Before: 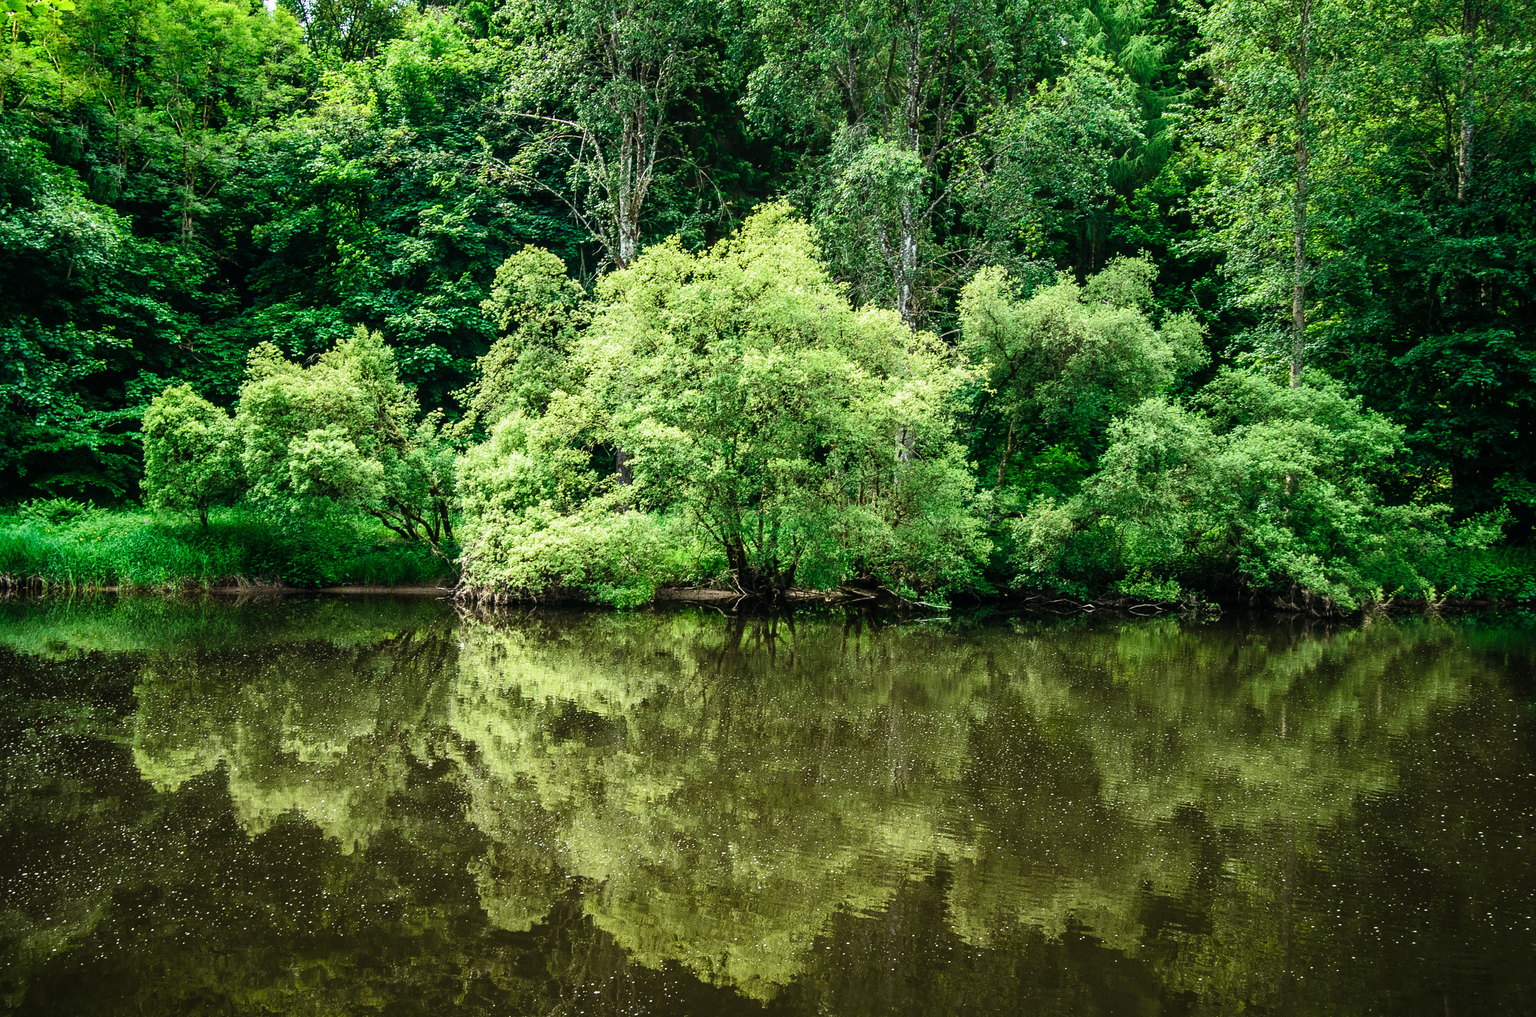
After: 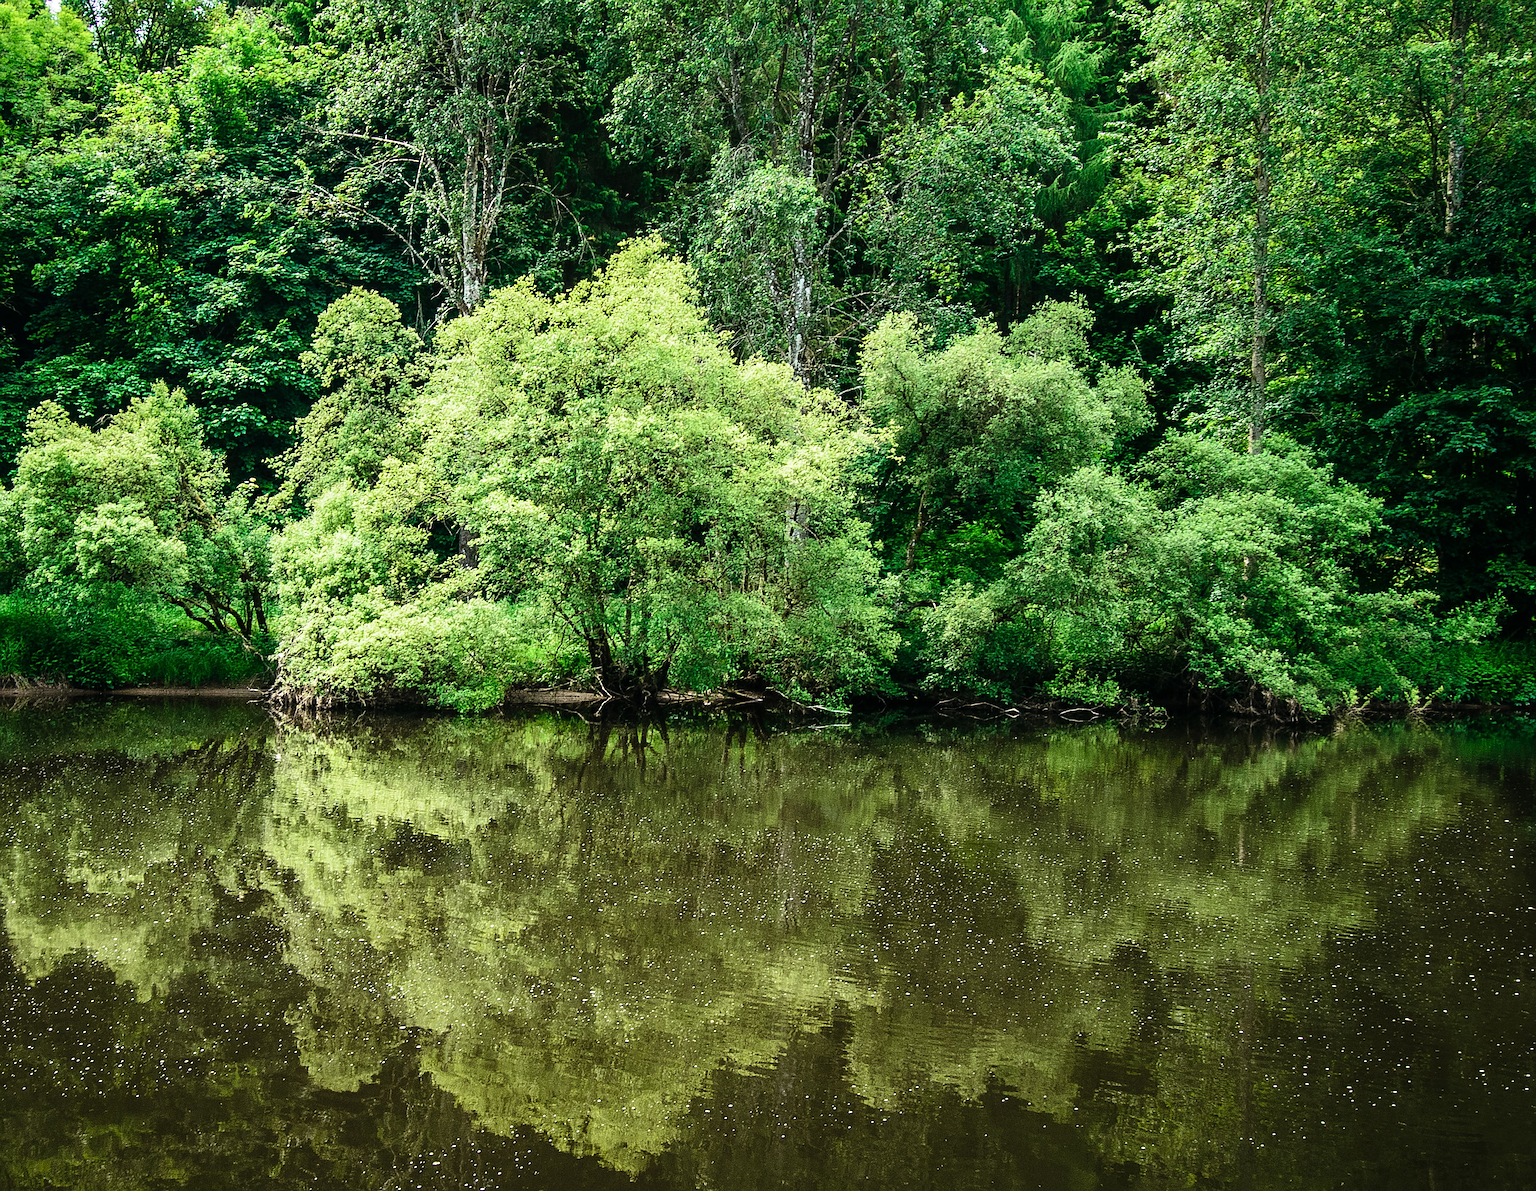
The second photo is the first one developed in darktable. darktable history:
crop and rotate: left 14.635%
sharpen: on, module defaults
